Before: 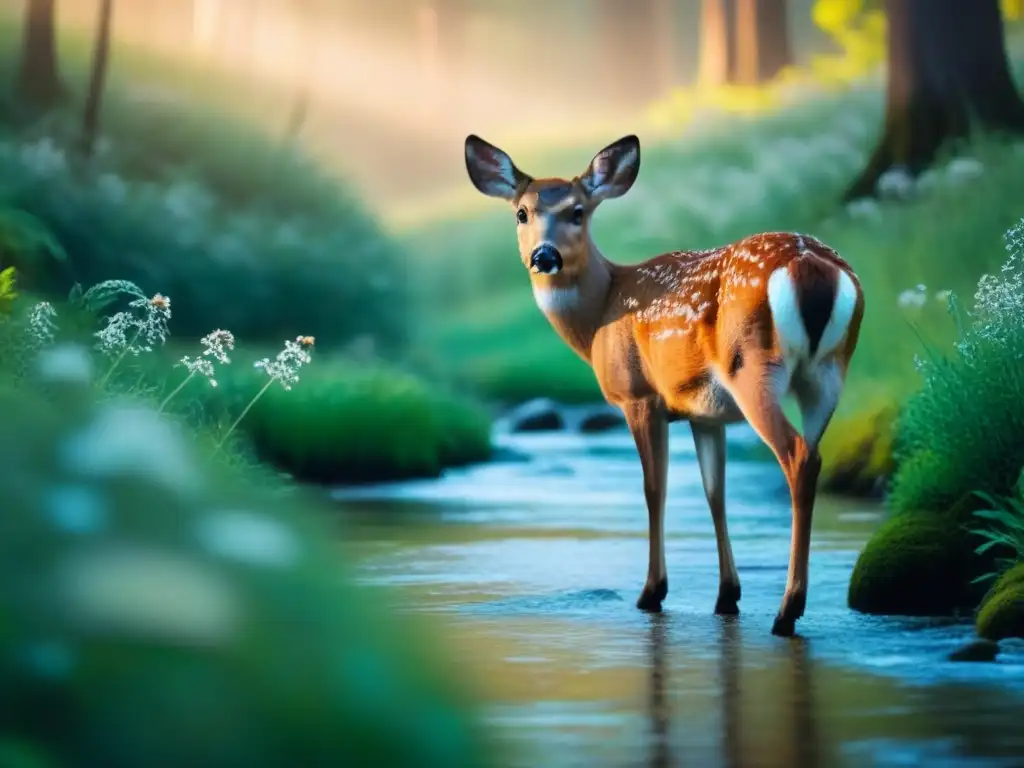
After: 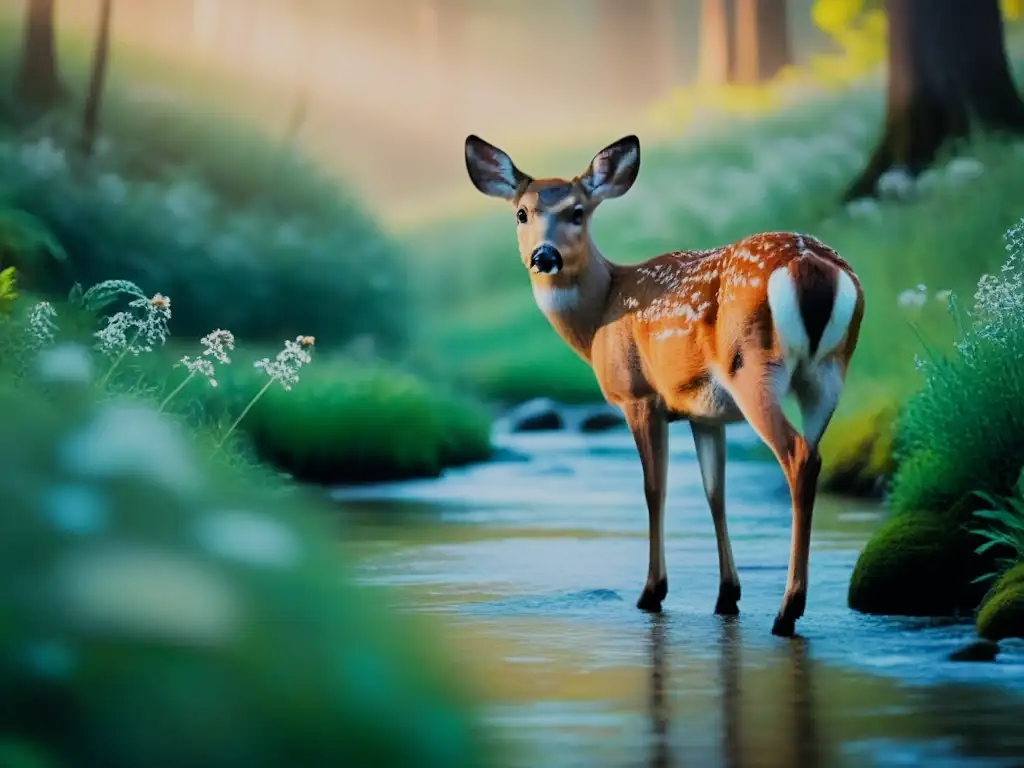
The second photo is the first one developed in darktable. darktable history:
filmic rgb: black relative exposure -16 EV, white relative exposure 6.1 EV, hardness 5.22
sharpen: amount 0.212
exposure: compensate highlight preservation false
